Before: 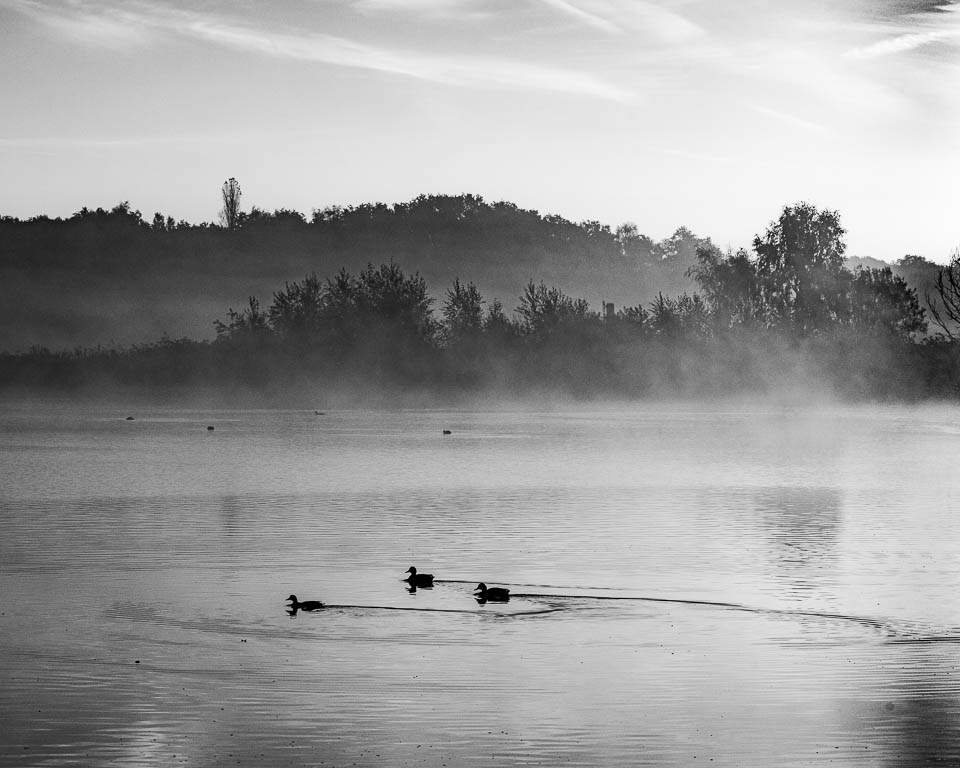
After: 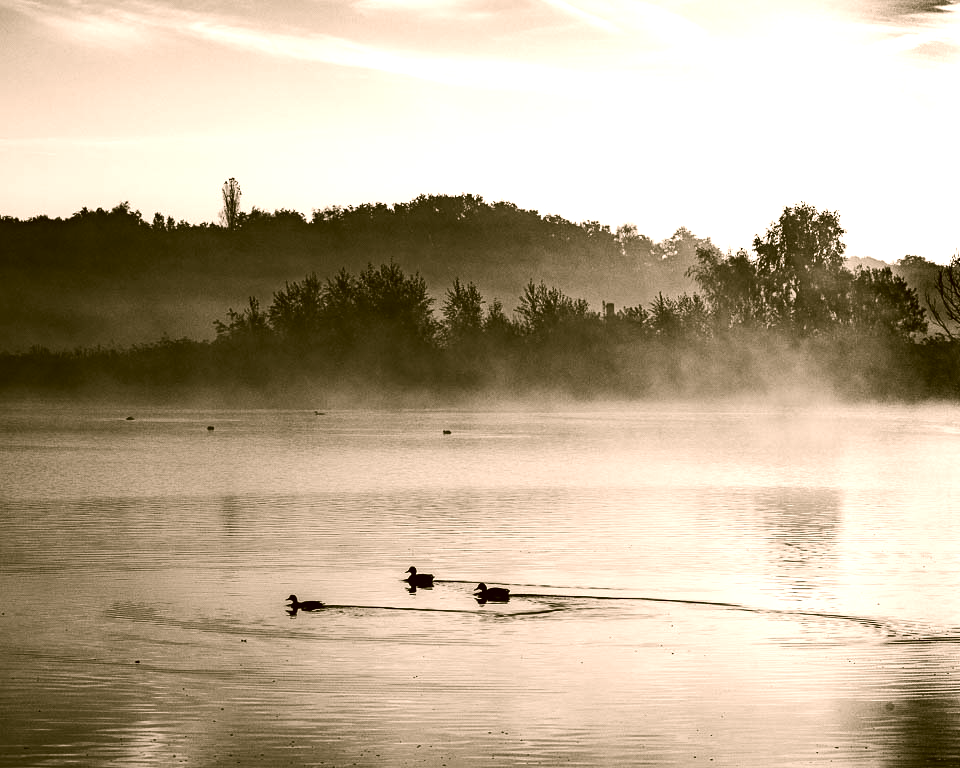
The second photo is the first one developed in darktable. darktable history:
tone equalizer: -8 EV -0.75 EV, -7 EV -0.7 EV, -6 EV -0.6 EV, -5 EV -0.4 EV, -3 EV 0.4 EV, -2 EV 0.6 EV, -1 EV 0.7 EV, +0 EV 0.75 EV, edges refinement/feathering 500, mask exposure compensation -1.57 EV, preserve details no
color correction: highlights a* 8.98, highlights b* 15.09, shadows a* -0.49, shadows b* 26.52
